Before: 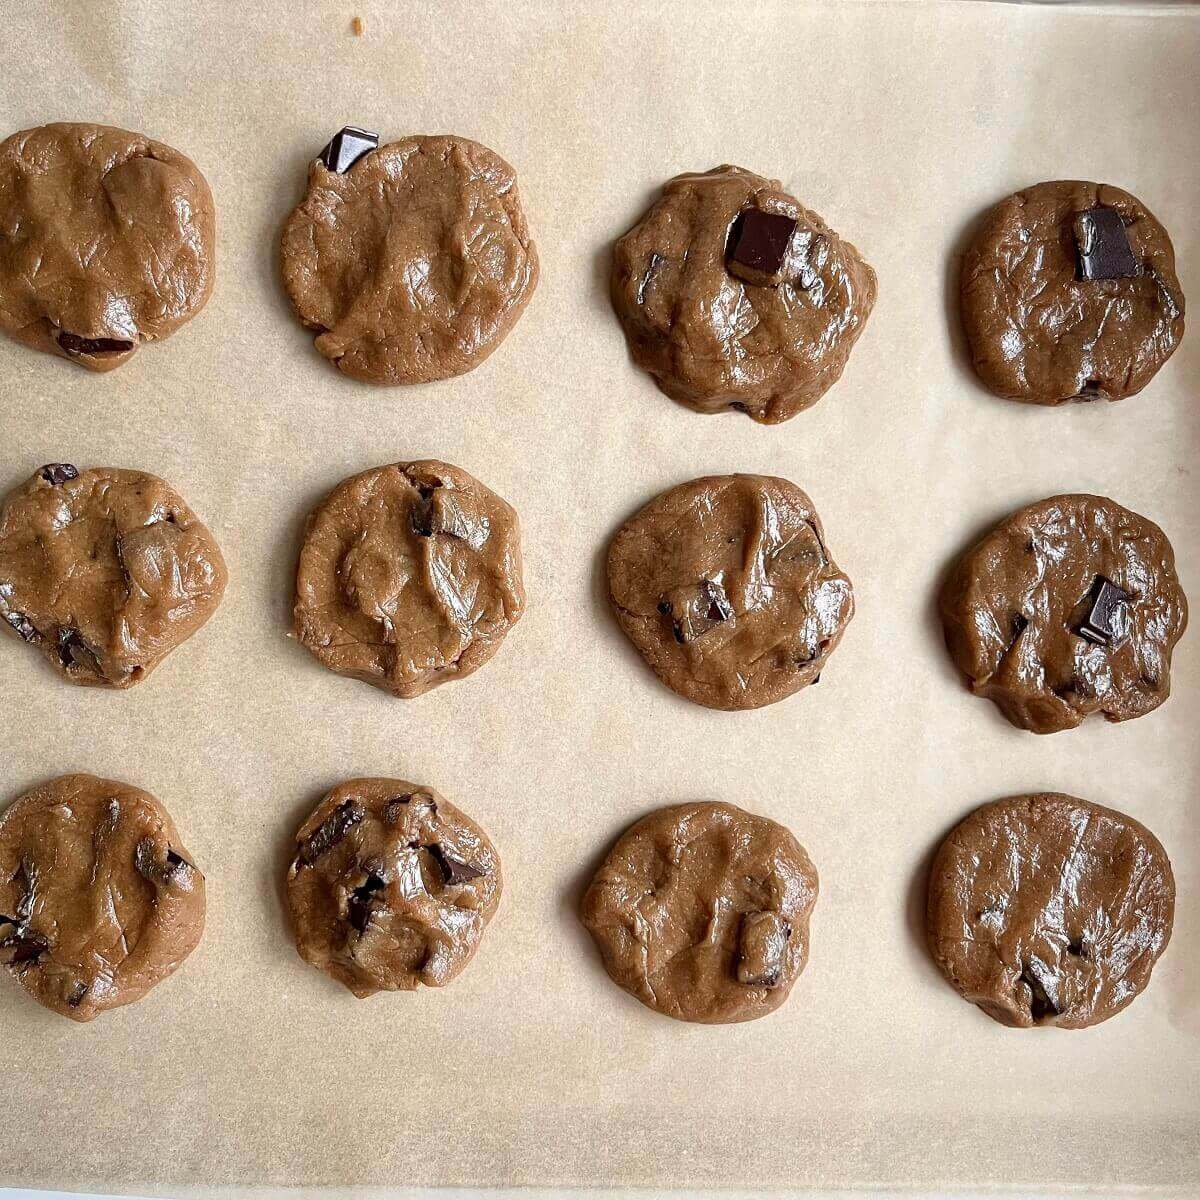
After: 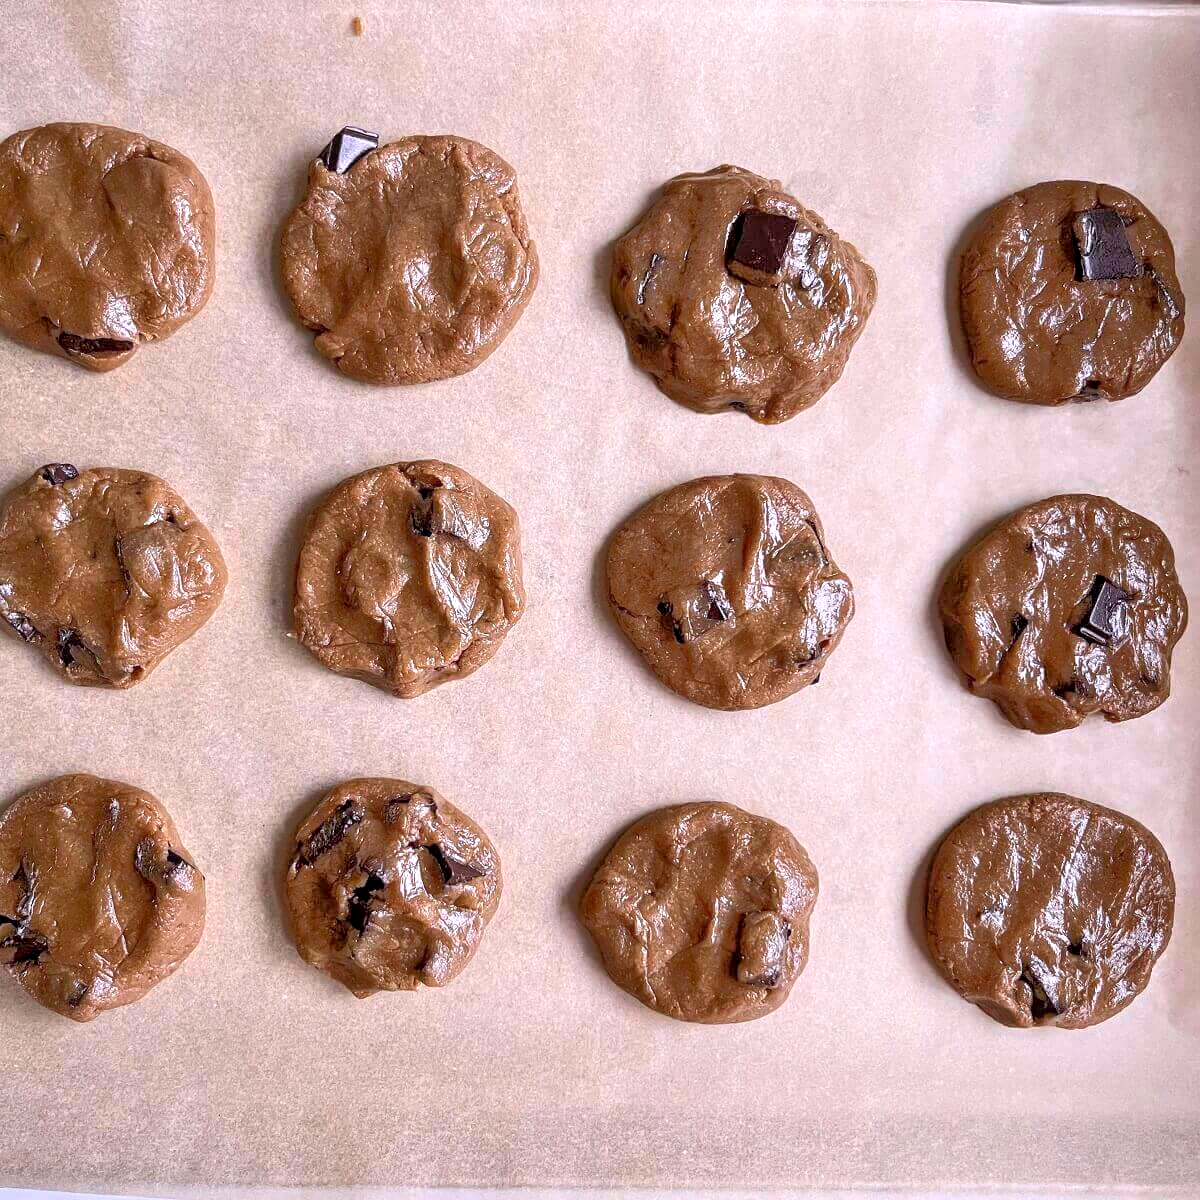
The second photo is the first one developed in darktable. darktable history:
tone equalizer: -8 EV -0.528 EV, -7 EV -0.319 EV, -6 EV -0.083 EV, -5 EV 0.413 EV, -4 EV 0.985 EV, -3 EV 0.791 EV, -2 EV -0.01 EV, -1 EV 0.14 EV, +0 EV -0.012 EV, smoothing 1
local contrast: on, module defaults
white balance: red 1.066, blue 1.119
